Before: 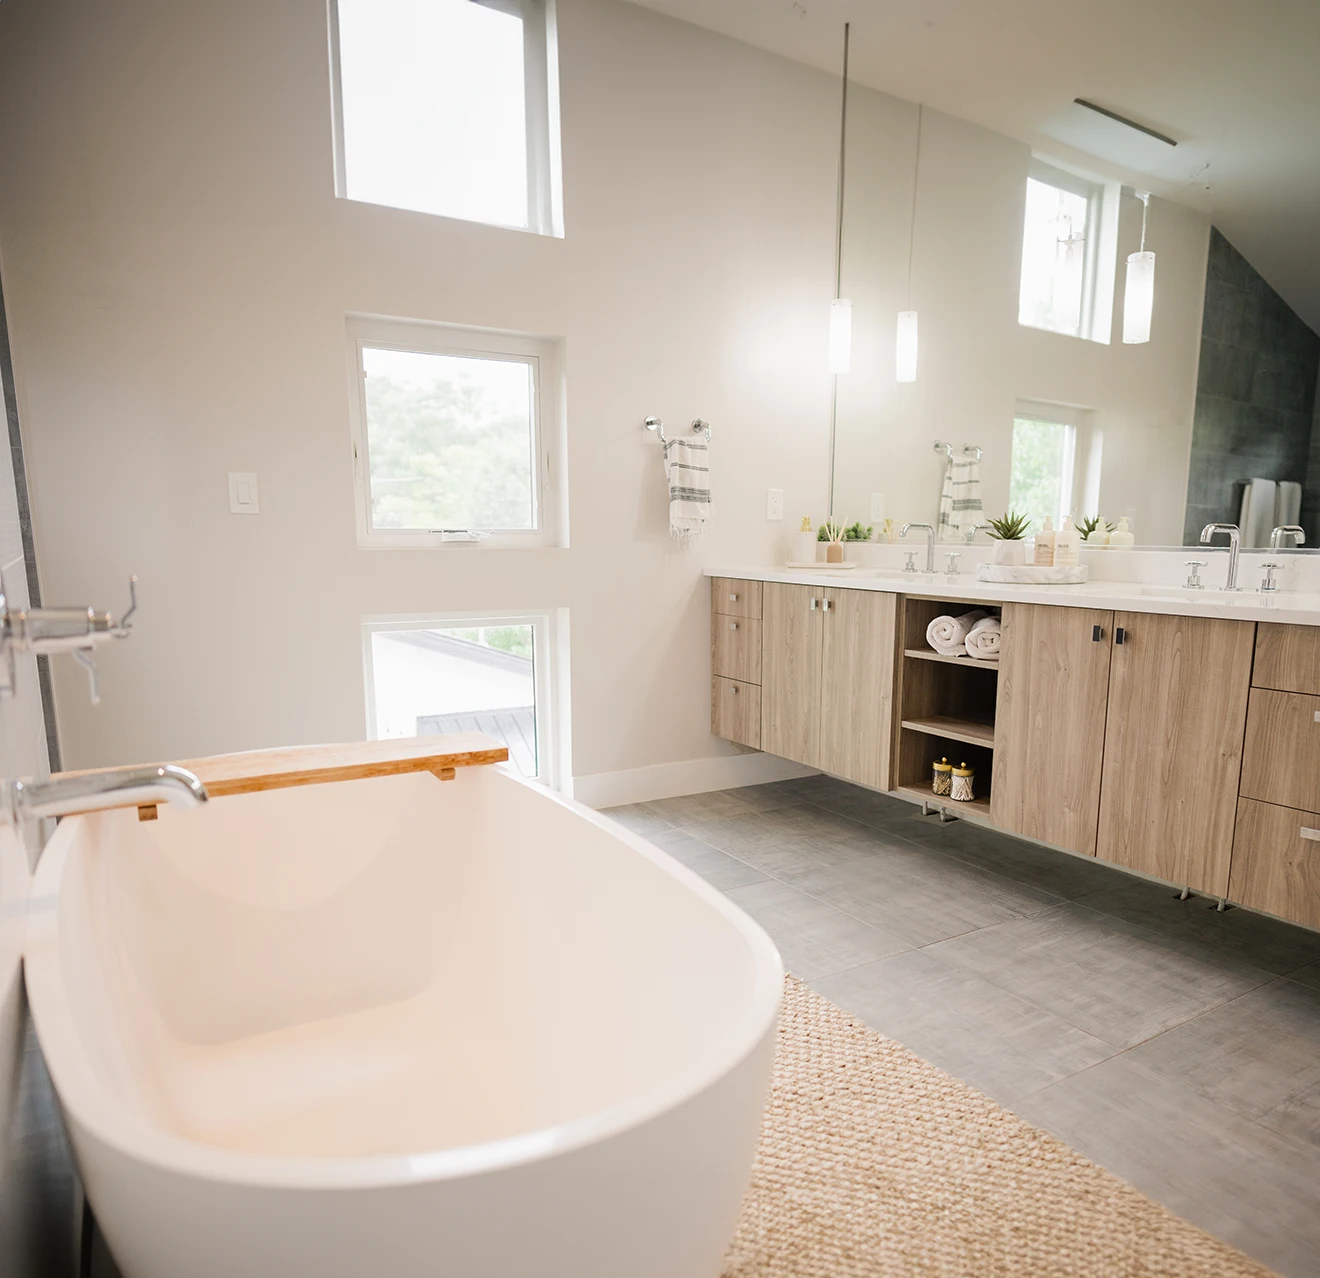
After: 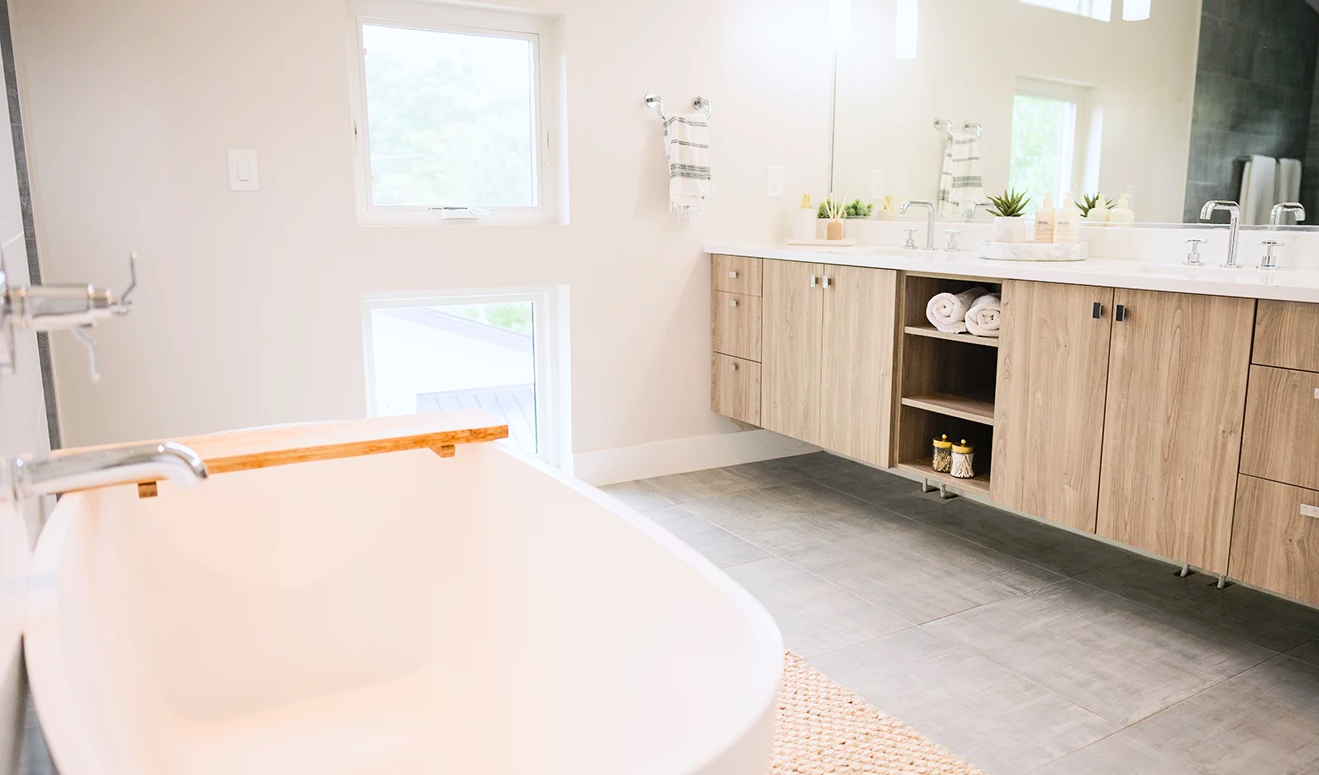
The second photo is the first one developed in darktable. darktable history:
crop and rotate: top 25.357%, bottom 13.942%
contrast brightness saturation: contrast 0.2, brightness 0.16, saturation 0.22
white balance: red 0.983, blue 1.036
